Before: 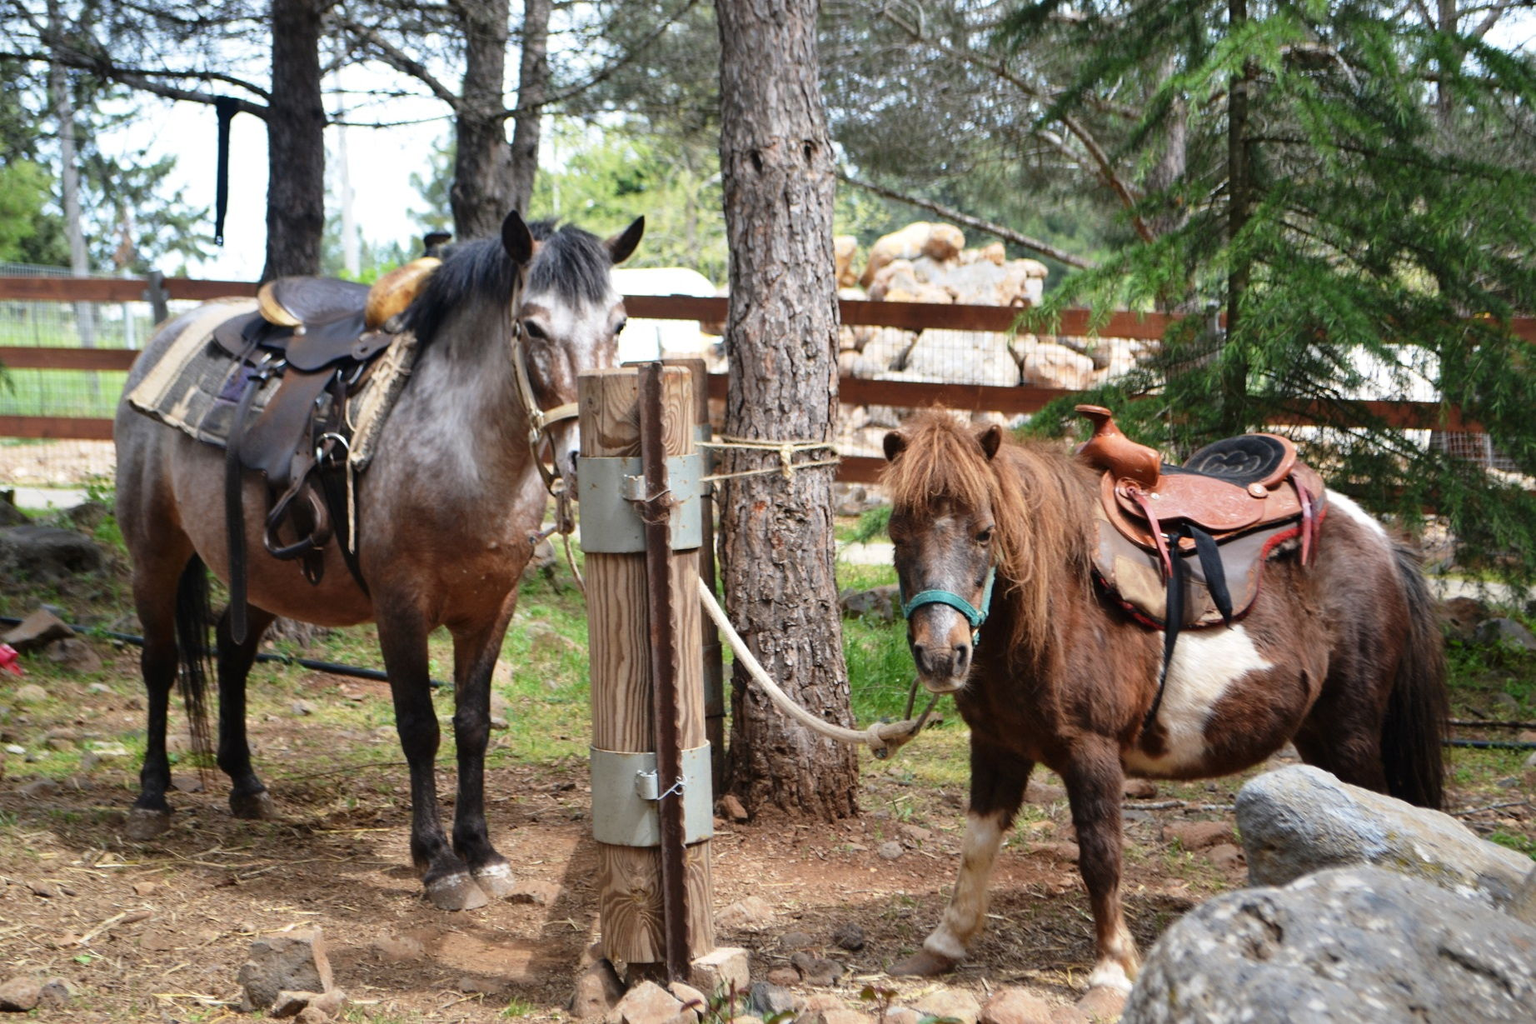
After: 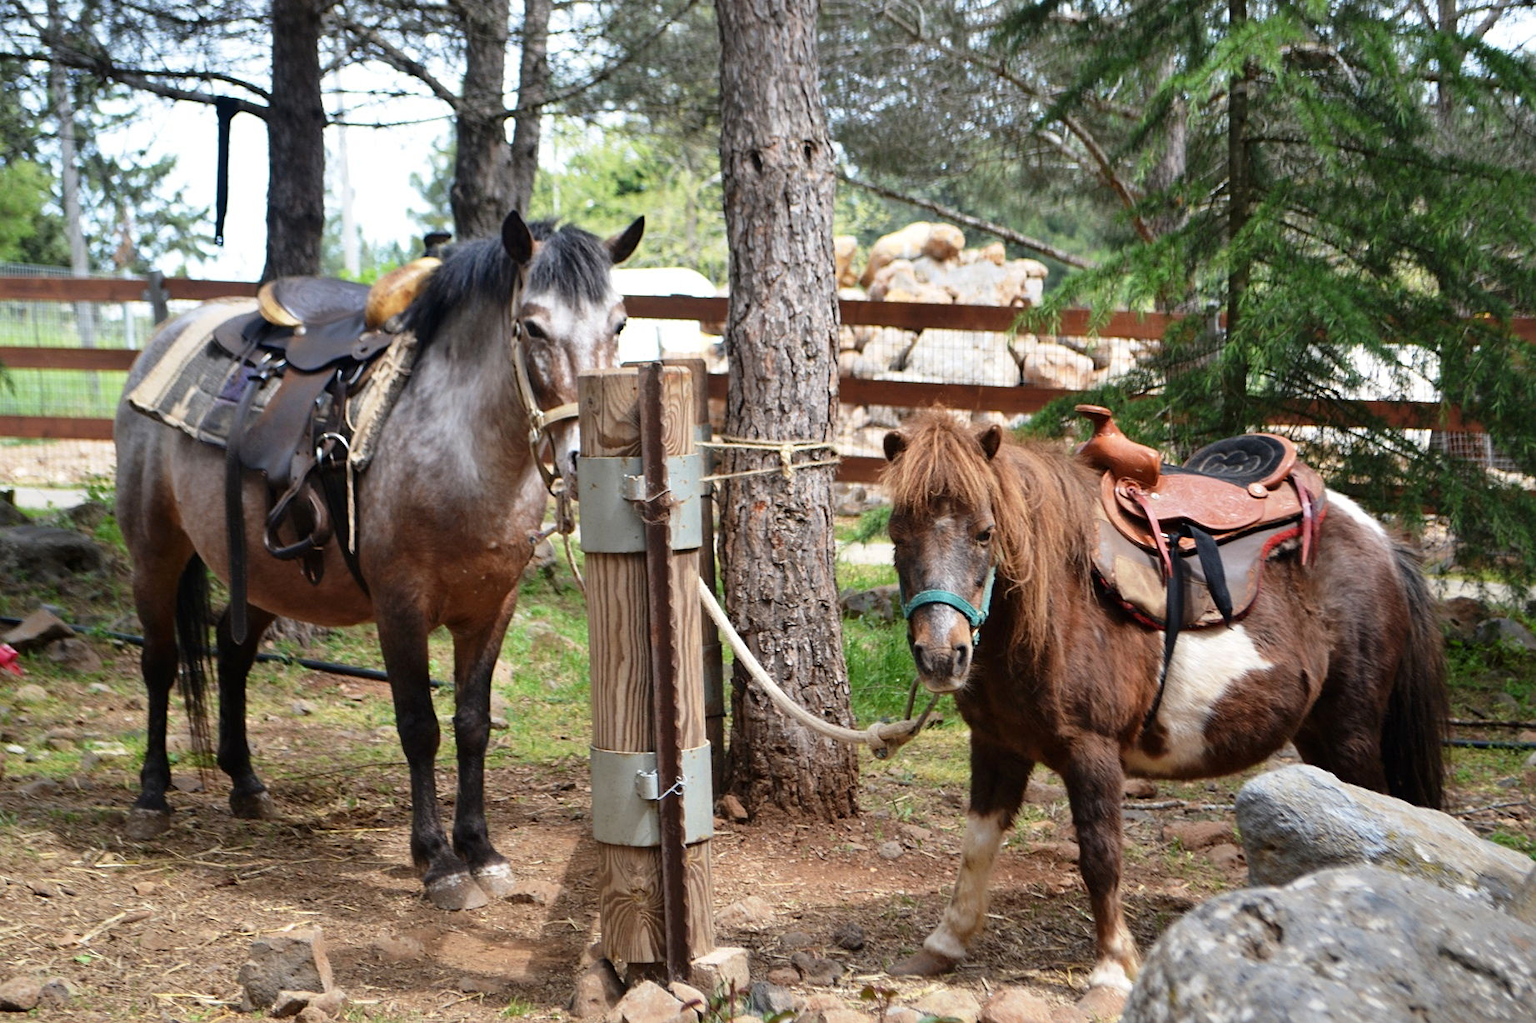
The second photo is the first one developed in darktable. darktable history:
exposure: black level correction 0.001, compensate highlight preservation false
sharpen: amount 0.2
